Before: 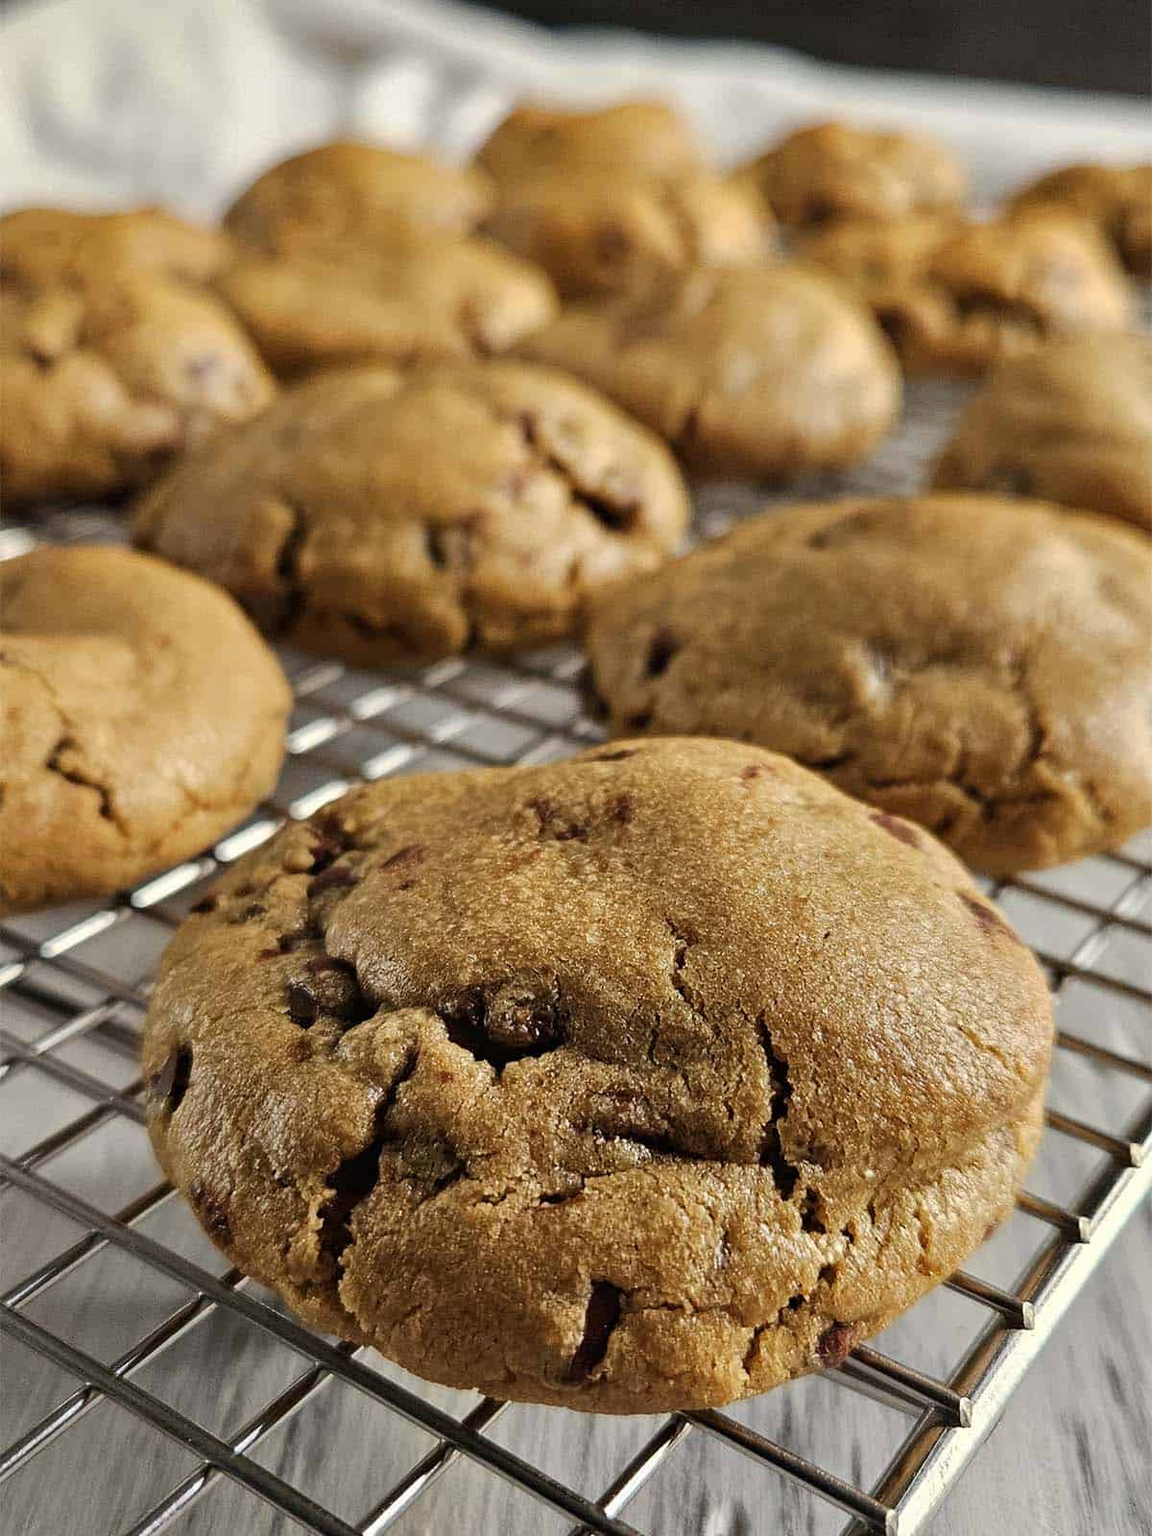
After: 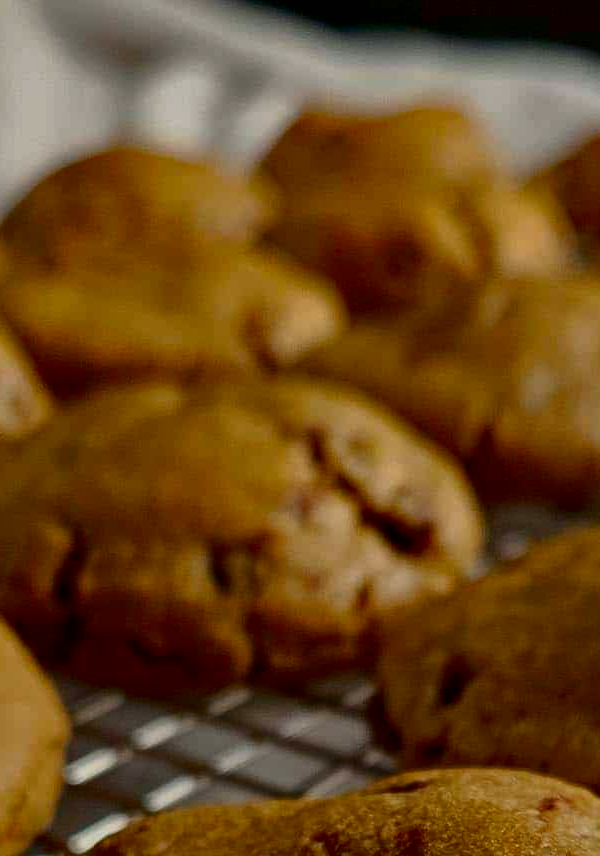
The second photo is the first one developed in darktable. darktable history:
crop: left 19.556%, right 30.401%, bottom 46.458%
contrast brightness saturation: brightness -0.25, saturation 0.2
exposure: black level correction 0.011, exposure -0.478 EV, compensate highlight preservation false
